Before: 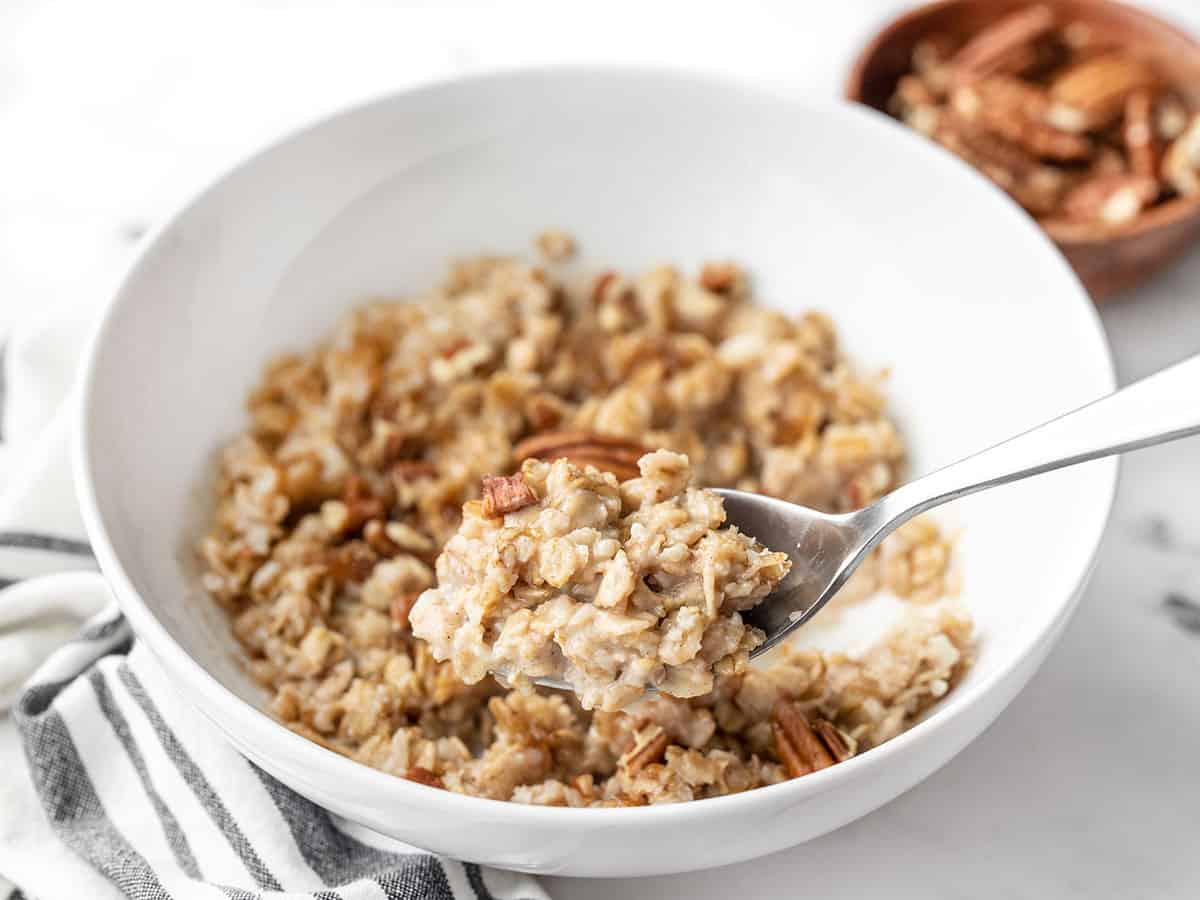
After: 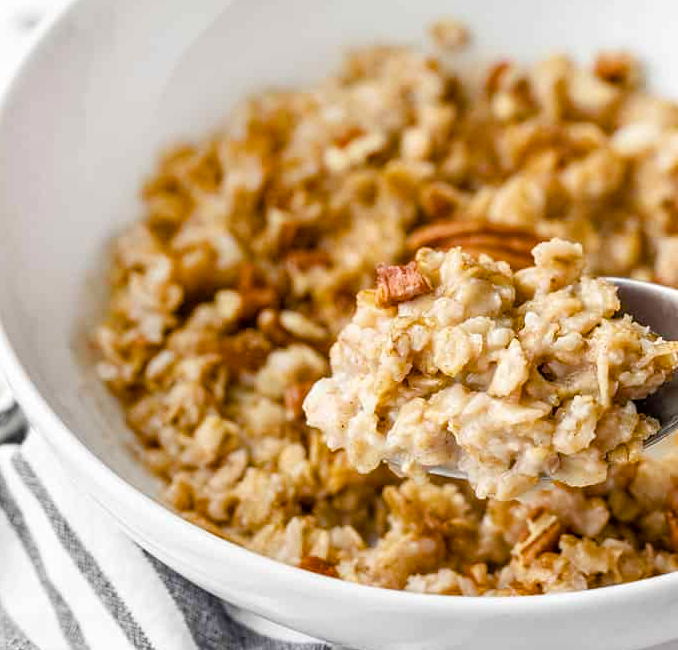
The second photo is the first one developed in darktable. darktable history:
color balance rgb: perceptual saturation grading › global saturation 39.281%, perceptual saturation grading › highlights -25.485%, perceptual saturation grading › mid-tones 34.323%, perceptual saturation grading › shadows 34.662%, global vibrance 15.18%
crop: left 8.896%, top 23.473%, right 34.573%, bottom 4.257%
contrast brightness saturation: saturation -0.094
